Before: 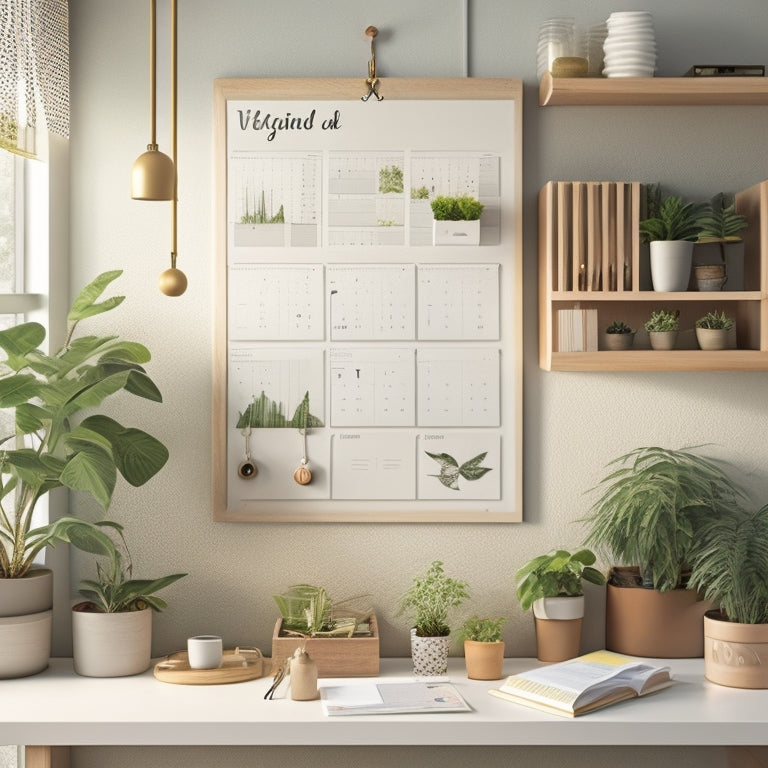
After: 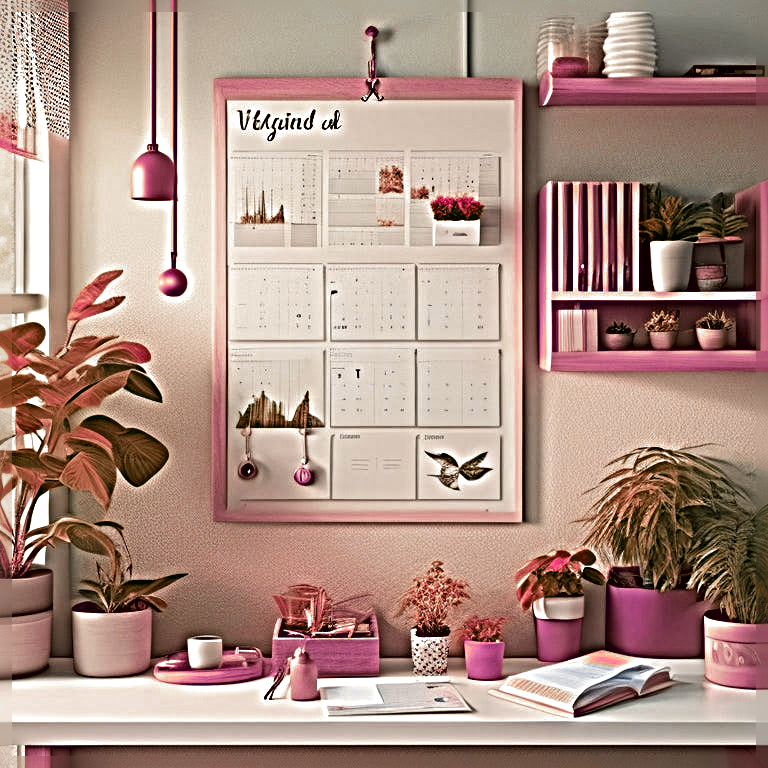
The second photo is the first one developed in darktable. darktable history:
velvia: on, module defaults
sharpen: radius 6.255, amount 1.796, threshold 0.056
tone curve: curves: ch0 [(0, 0) (0.265, 0.253) (0.732, 0.751) (1, 1)], color space Lab, independent channels, preserve colors none
color zones: curves: ch0 [(0.826, 0.353)]; ch1 [(0.242, 0.647) (0.889, 0.342)]; ch2 [(0.246, 0.089) (0.969, 0.068)]
